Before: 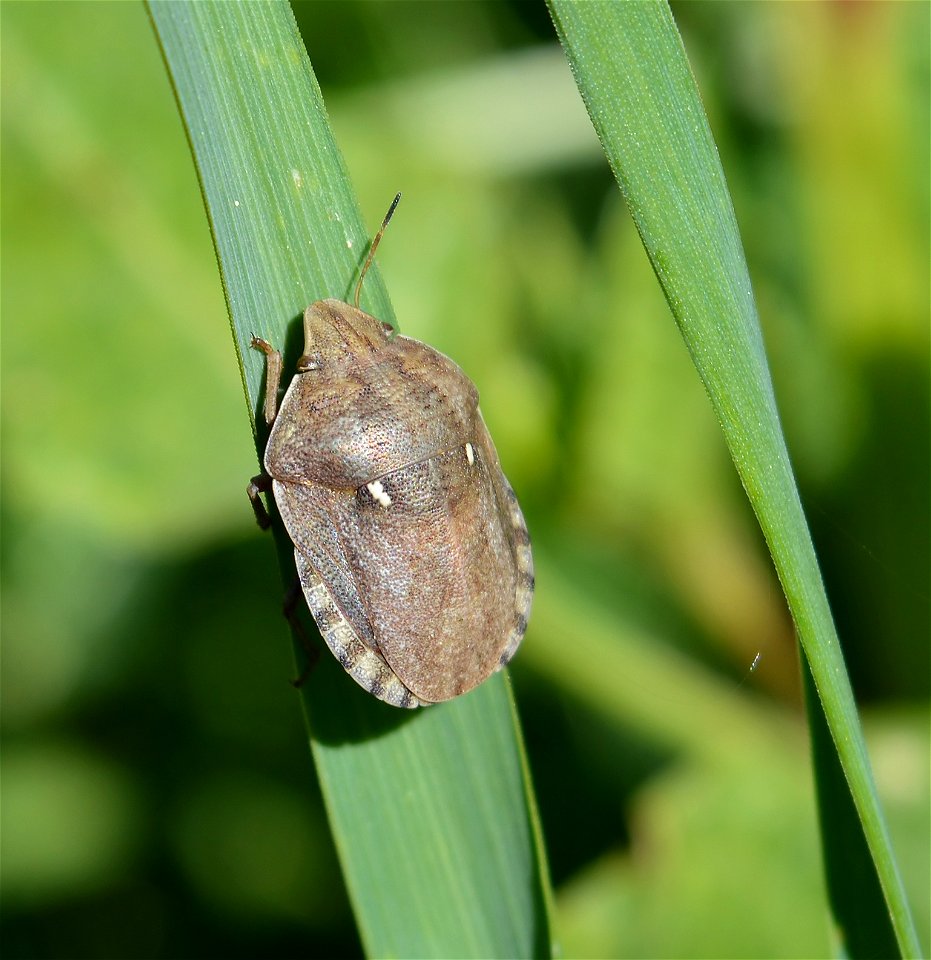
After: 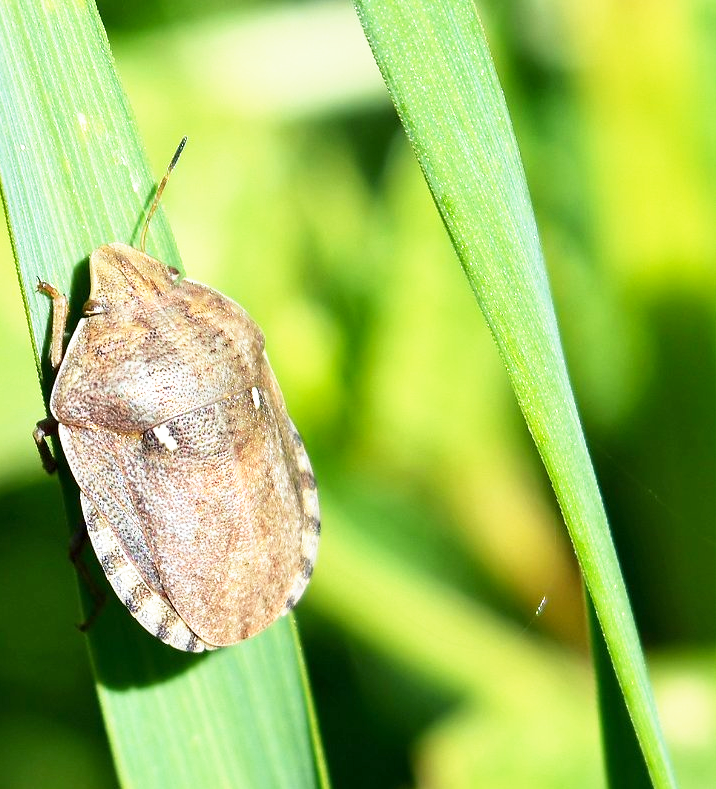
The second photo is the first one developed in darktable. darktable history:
crop: left 23.071%, top 5.922%, bottom 11.843%
base curve: curves: ch0 [(0, 0) (0.495, 0.917) (1, 1)], preserve colors none
